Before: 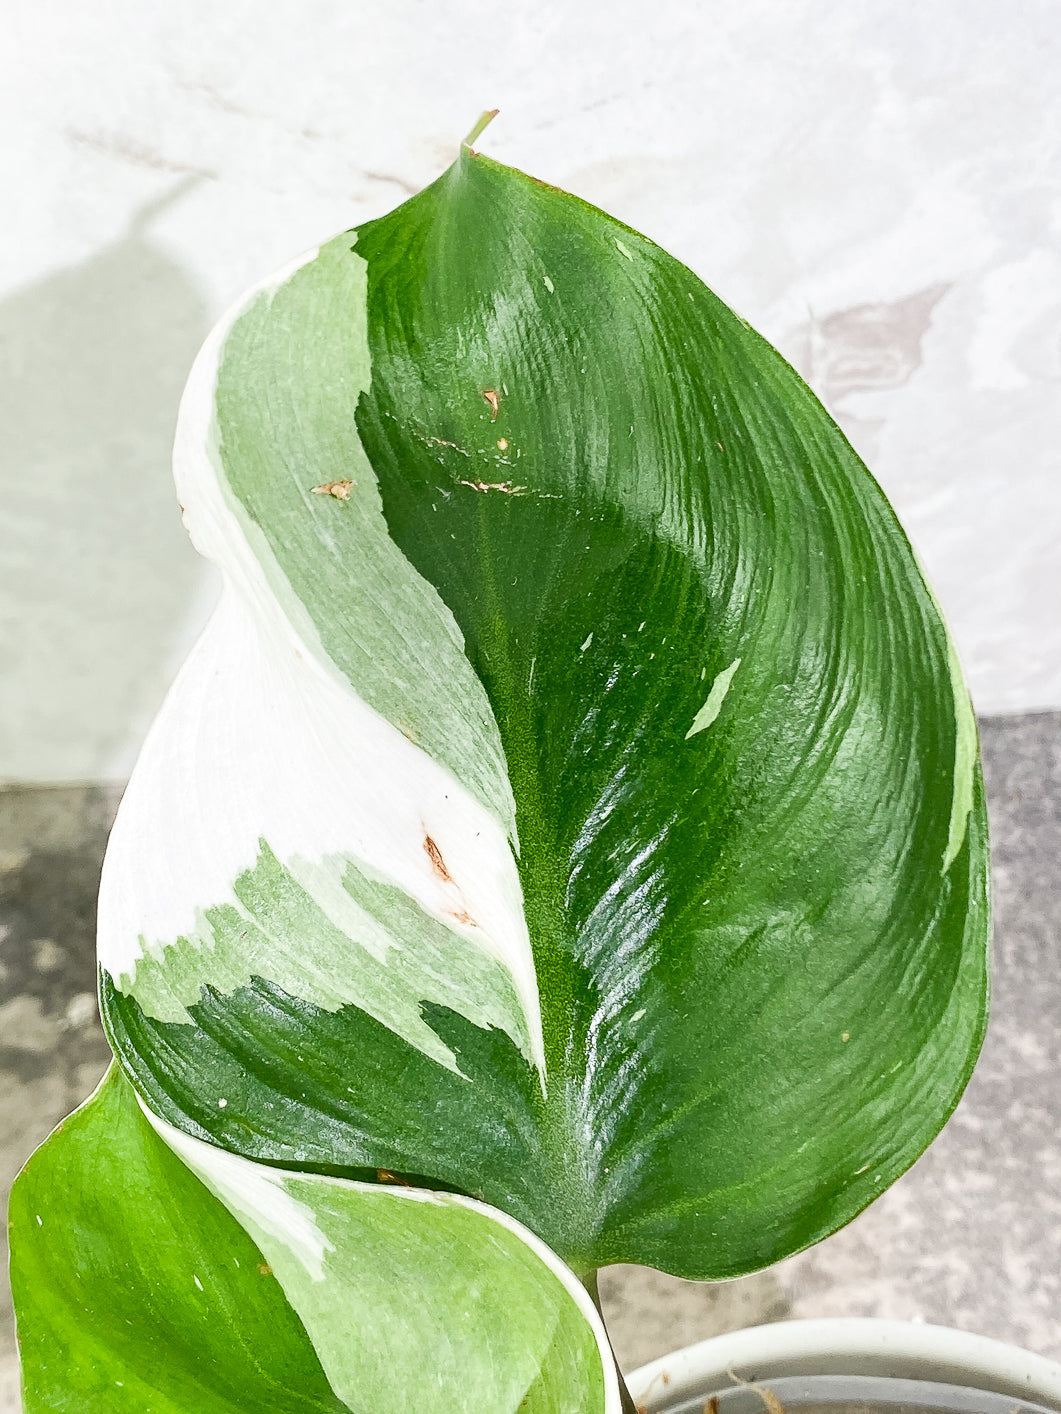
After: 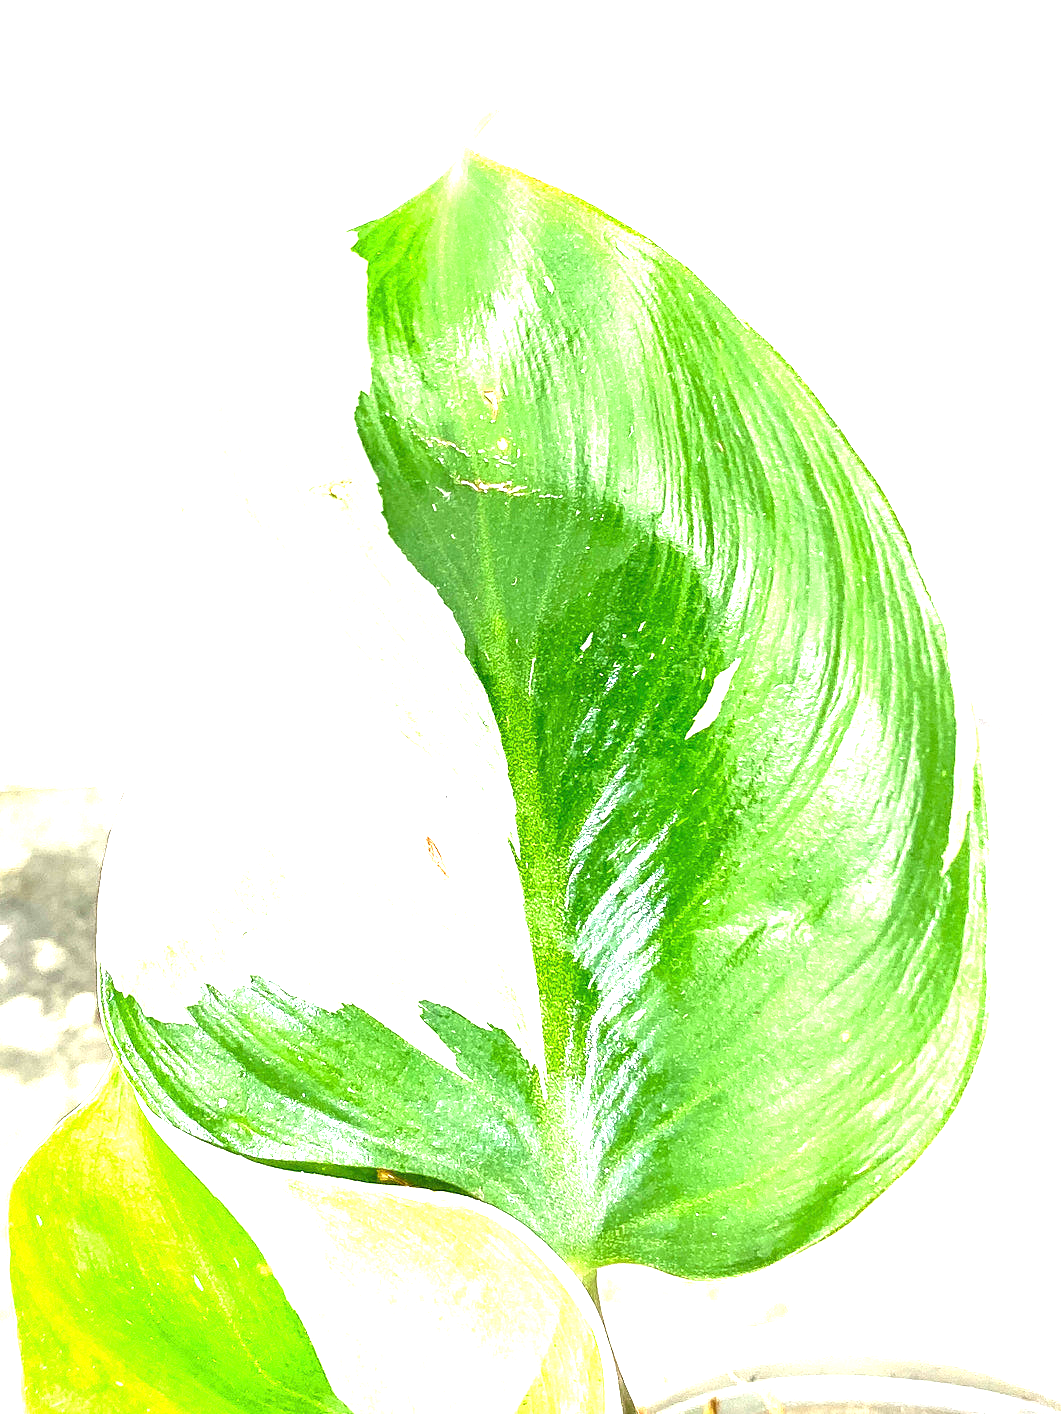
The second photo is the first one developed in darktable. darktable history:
exposure: exposure 2.208 EV, compensate exposure bias true, compensate highlight preservation false
